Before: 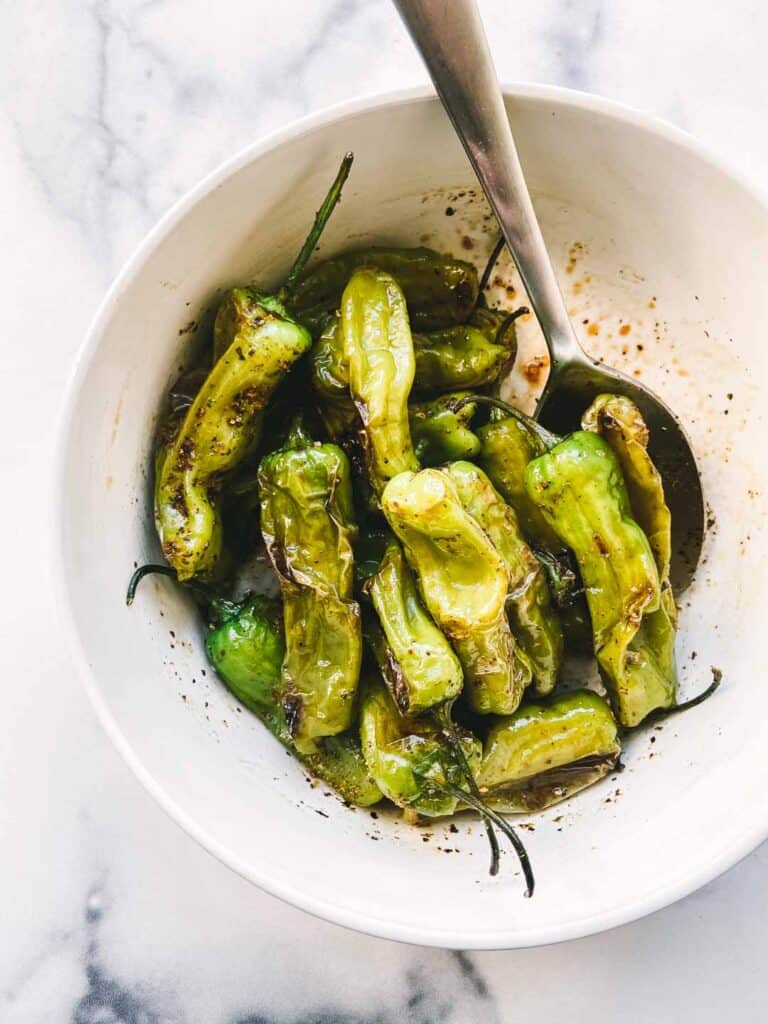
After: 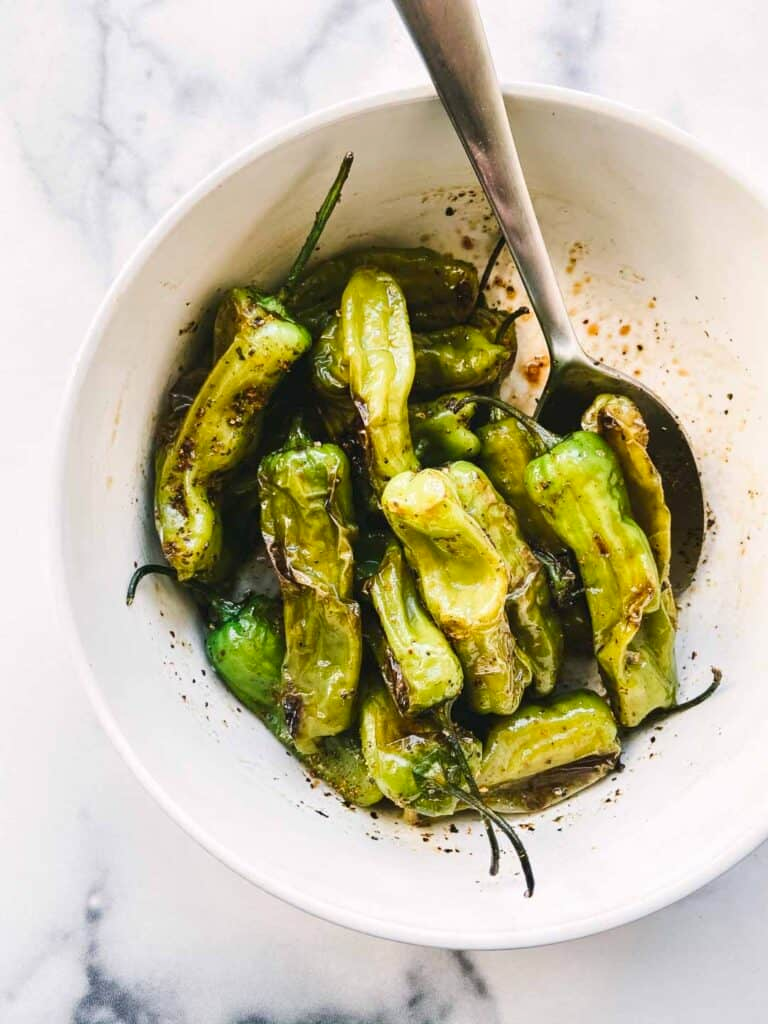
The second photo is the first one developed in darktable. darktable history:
base curve: curves: ch0 [(0, 0) (0.472, 0.508) (1, 1)]
contrast brightness saturation: contrast 0.03, brightness -0.04
